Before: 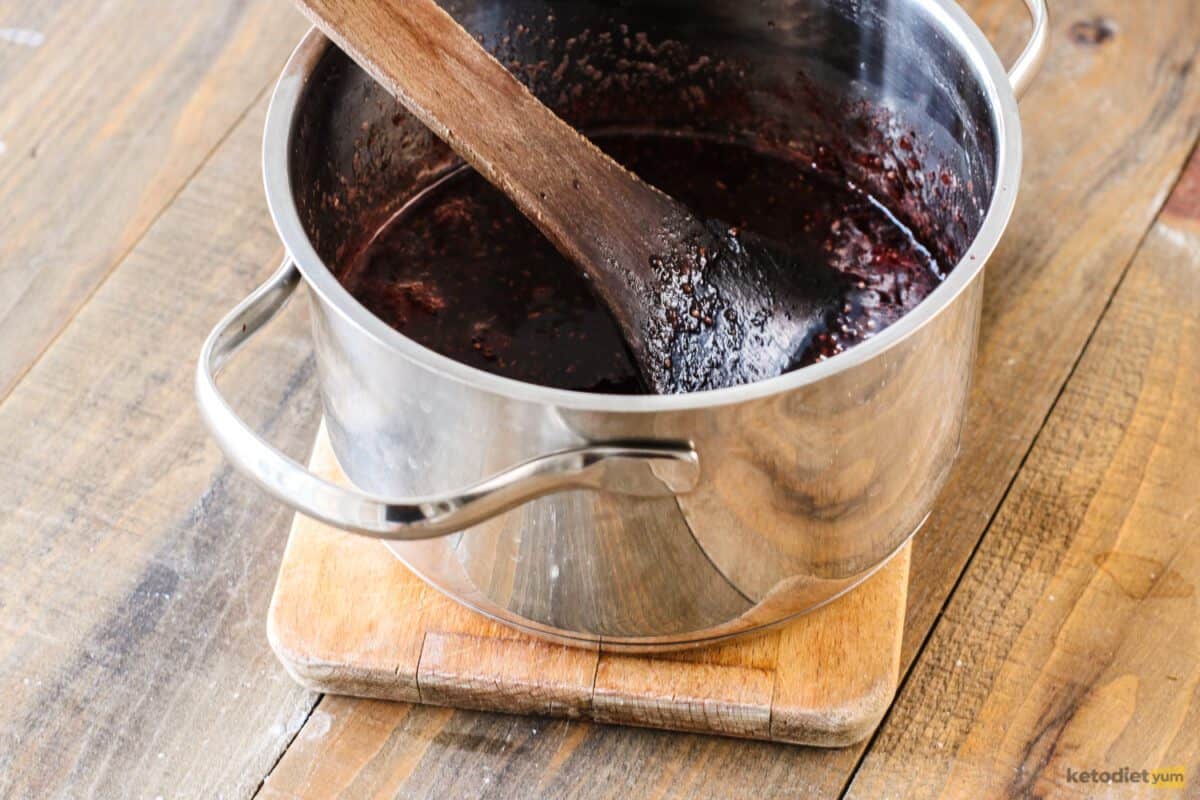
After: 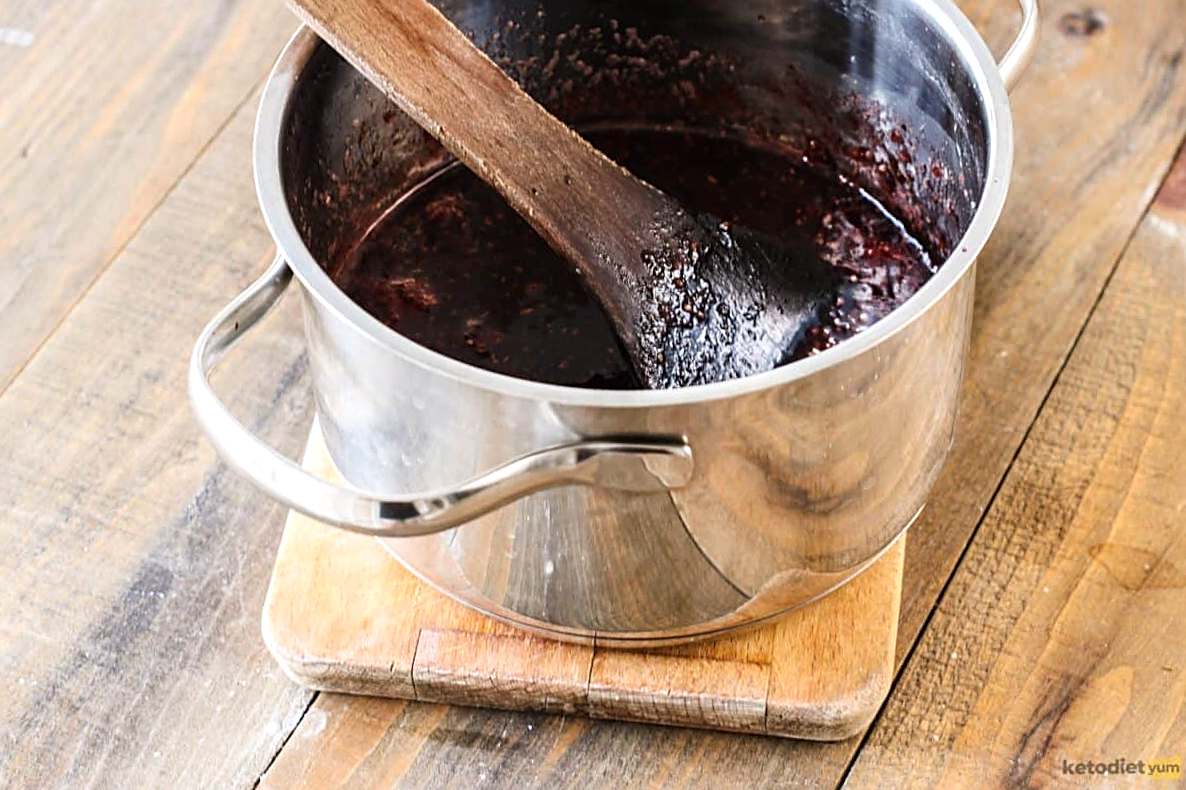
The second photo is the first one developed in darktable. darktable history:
shadows and highlights: shadows -12.5, white point adjustment 4, highlights 28.33
rotate and perspective: rotation -0.45°, automatic cropping original format, crop left 0.008, crop right 0.992, crop top 0.012, crop bottom 0.988
sharpen: on, module defaults
